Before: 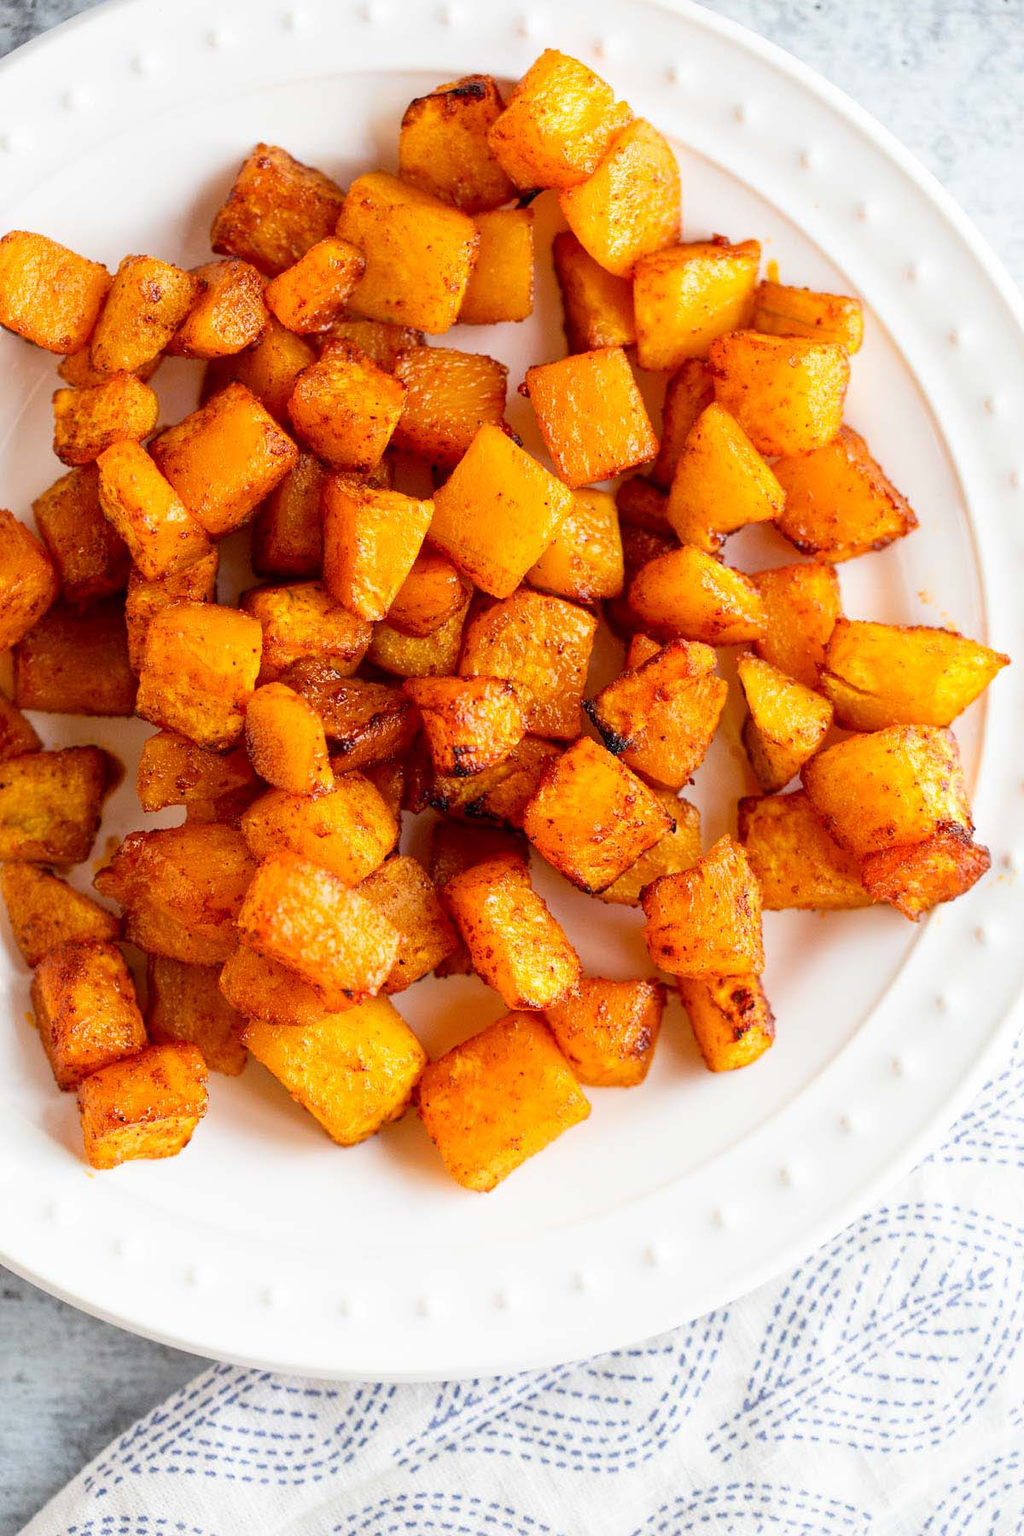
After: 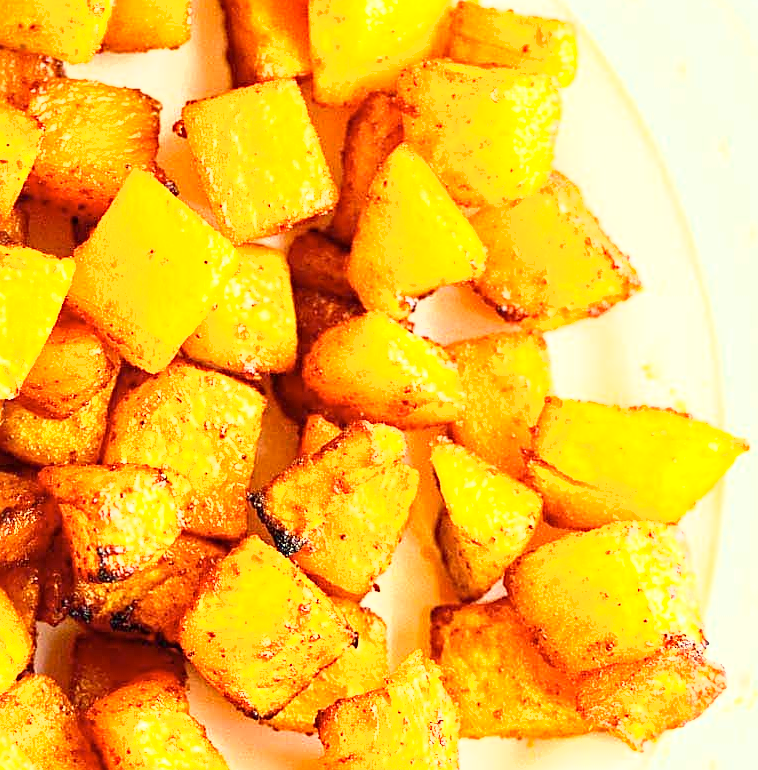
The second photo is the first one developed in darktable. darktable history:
shadows and highlights: shadows -13.17, white point adjustment 3.82, highlights 28.83
haze removal: adaptive false
exposure: black level correction 0, exposure 1.45 EV, compensate highlight preservation false
sharpen: on, module defaults
contrast brightness saturation: saturation -0.05
crop: left 36.22%, top 18.257%, right 0.587%, bottom 38.929%
color correction: highlights a* -5.8, highlights b* 10.91
